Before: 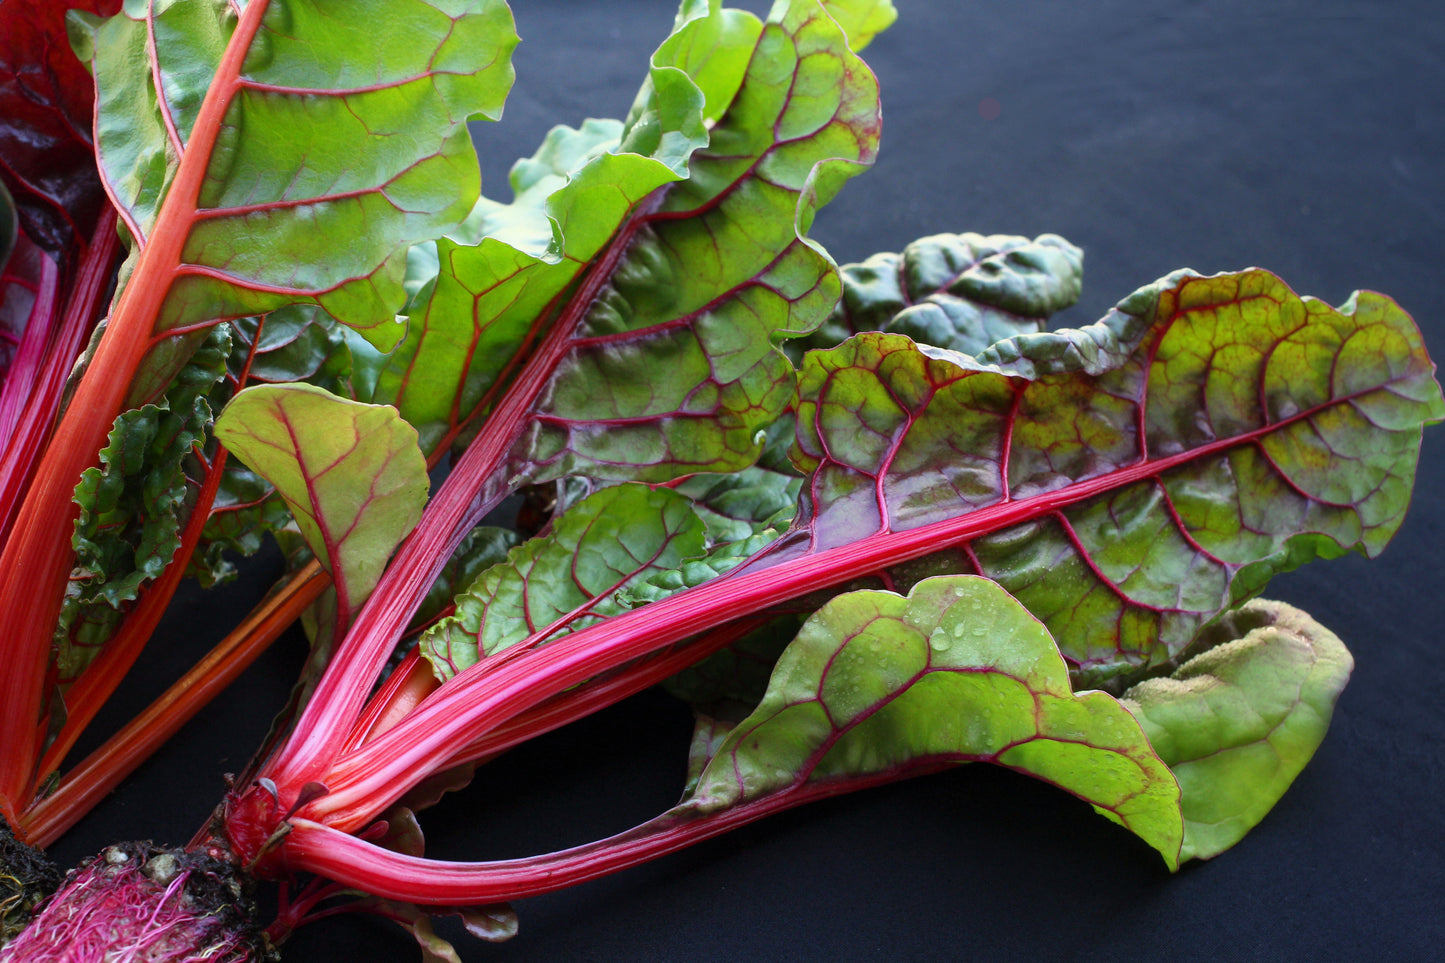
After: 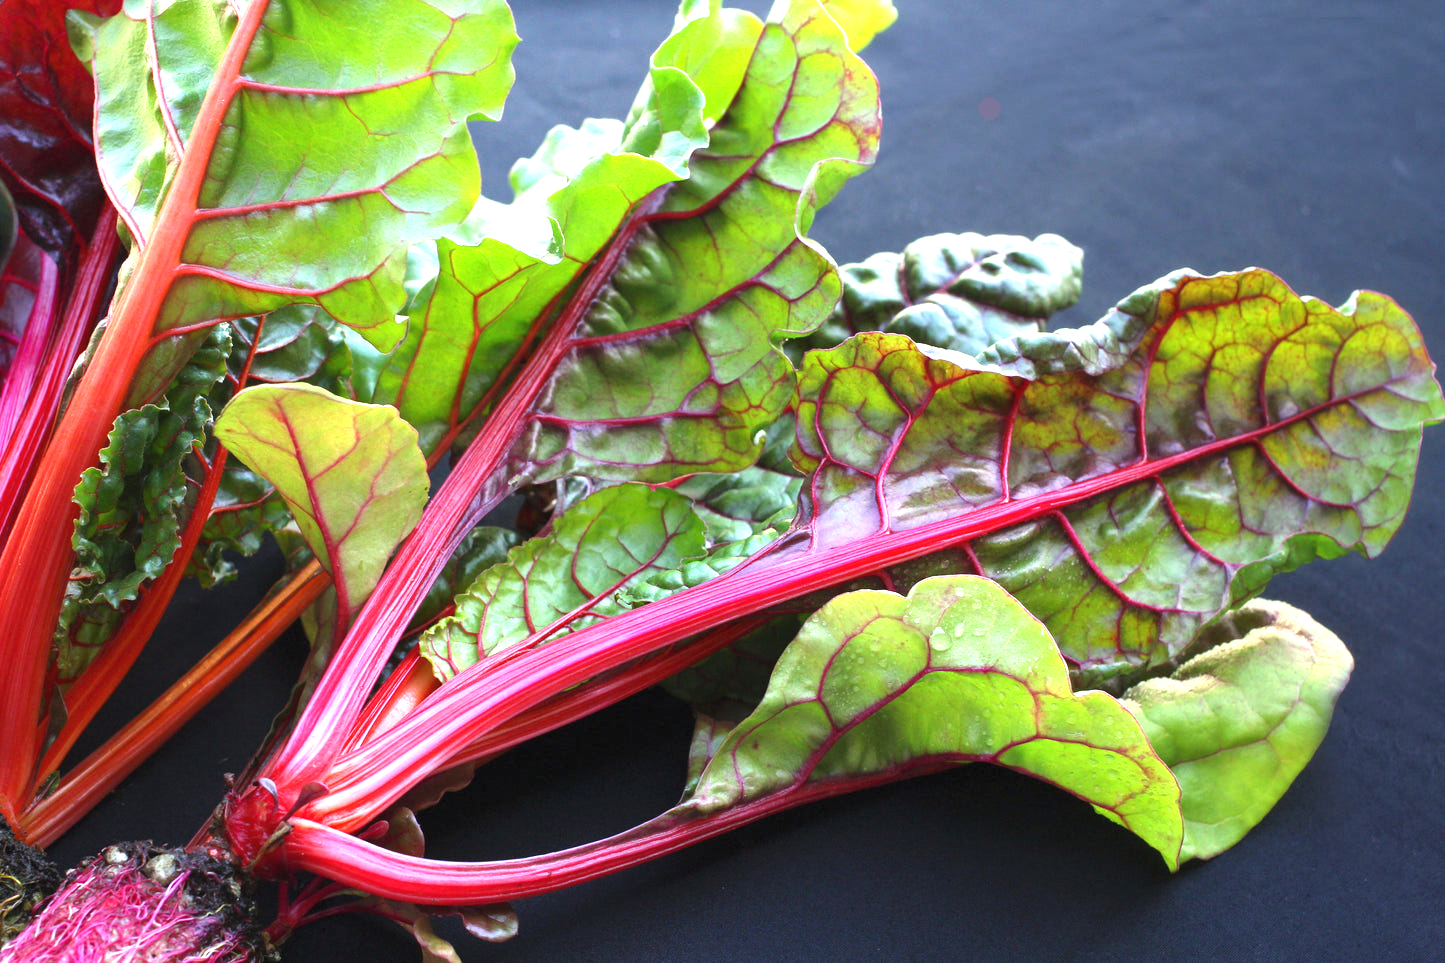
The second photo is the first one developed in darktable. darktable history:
exposure: black level correction -0.001, exposure 1.108 EV, compensate exposure bias true, compensate highlight preservation false
